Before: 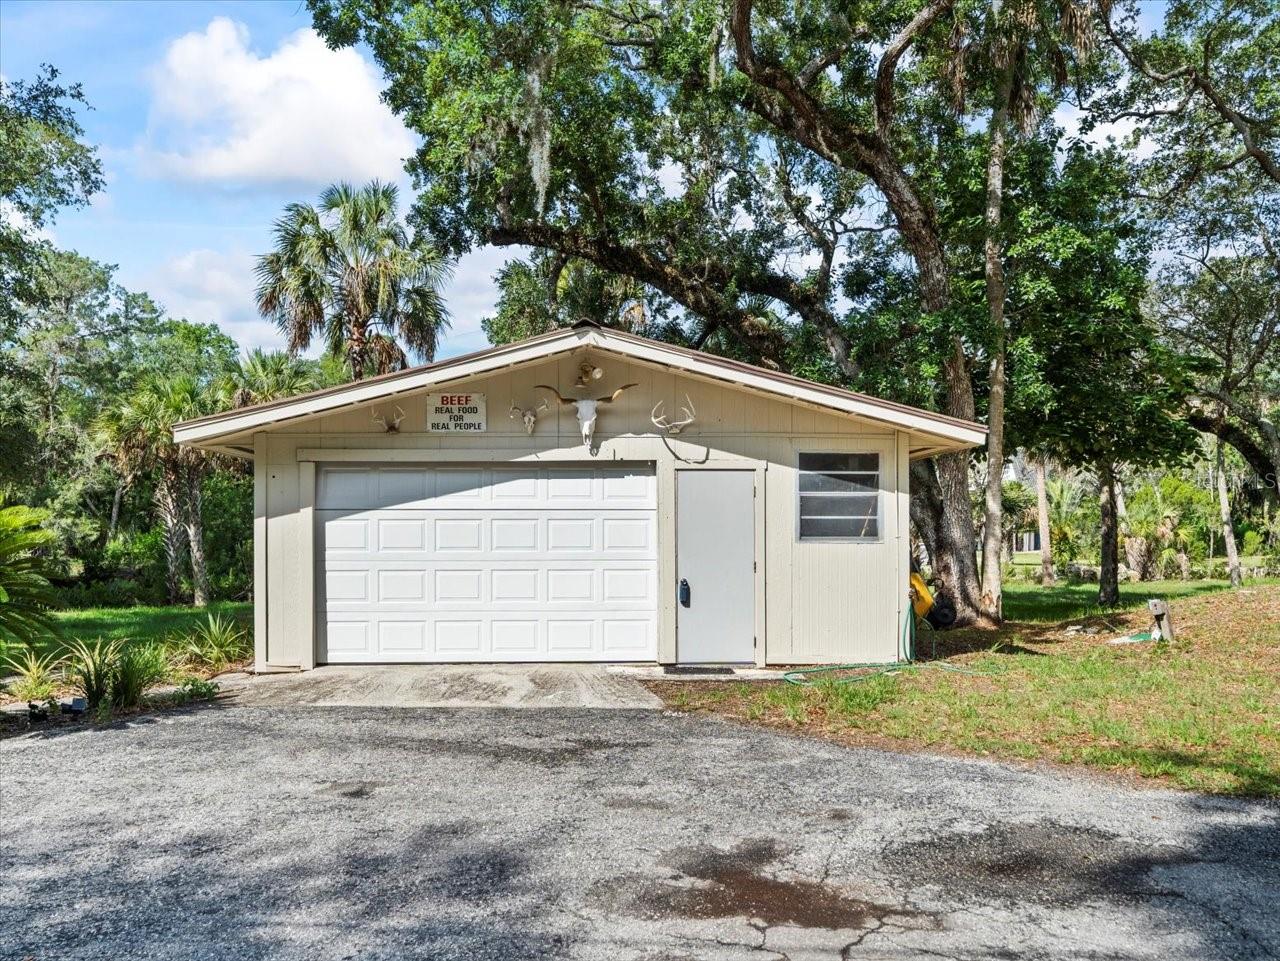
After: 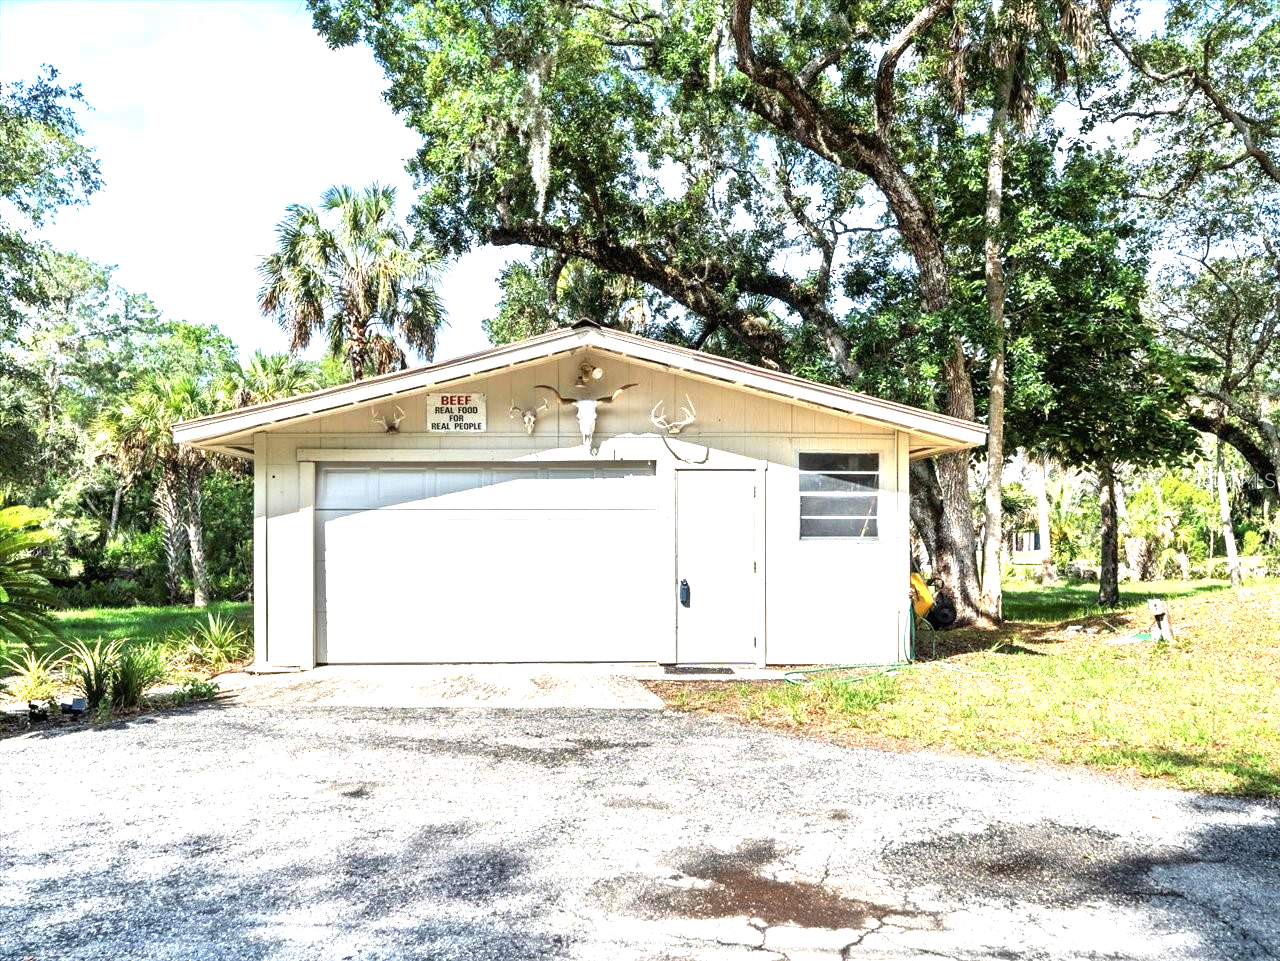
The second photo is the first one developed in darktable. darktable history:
exposure: black level correction 0, exposure 0.697 EV, compensate highlight preservation false
tone equalizer: -8 EV -0.769 EV, -7 EV -0.703 EV, -6 EV -0.564 EV, -5 EV -0.363 EV, -3 EV 0.388 EV, -2 EV 0.6 EV, -1 EV 0.678 EV, +0 EV 0.765 EV
contrast brightness saturation: saturation -0.064
